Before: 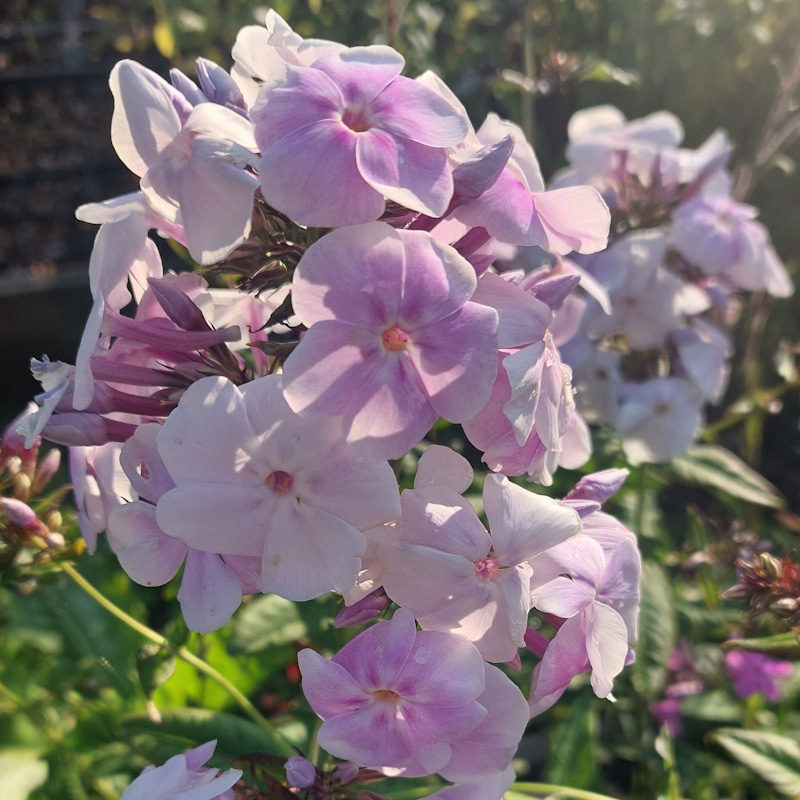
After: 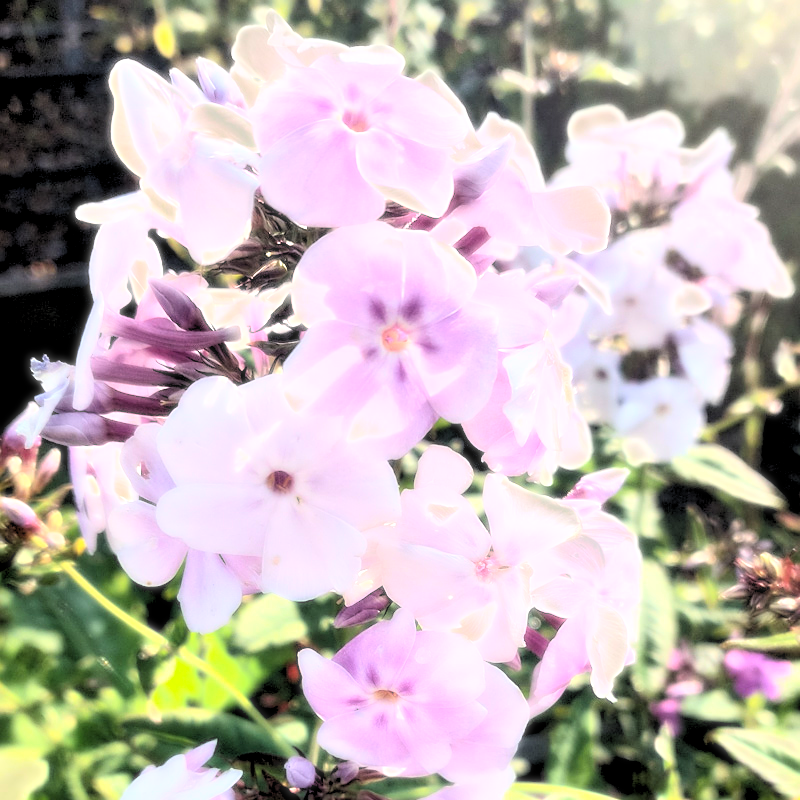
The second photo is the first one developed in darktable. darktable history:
exposure: exposure 1 EV, compensate highlight preservation false
bloom: size 0%, threshold 54.82%, strength 8.31%
sharpen: on, module defaults
rgb levels: levels [[0.034, 0.472, 0.904], [0, 0.5, 1], [0, 0.5, 1]]
rotate and perspective: automatic cropping off
